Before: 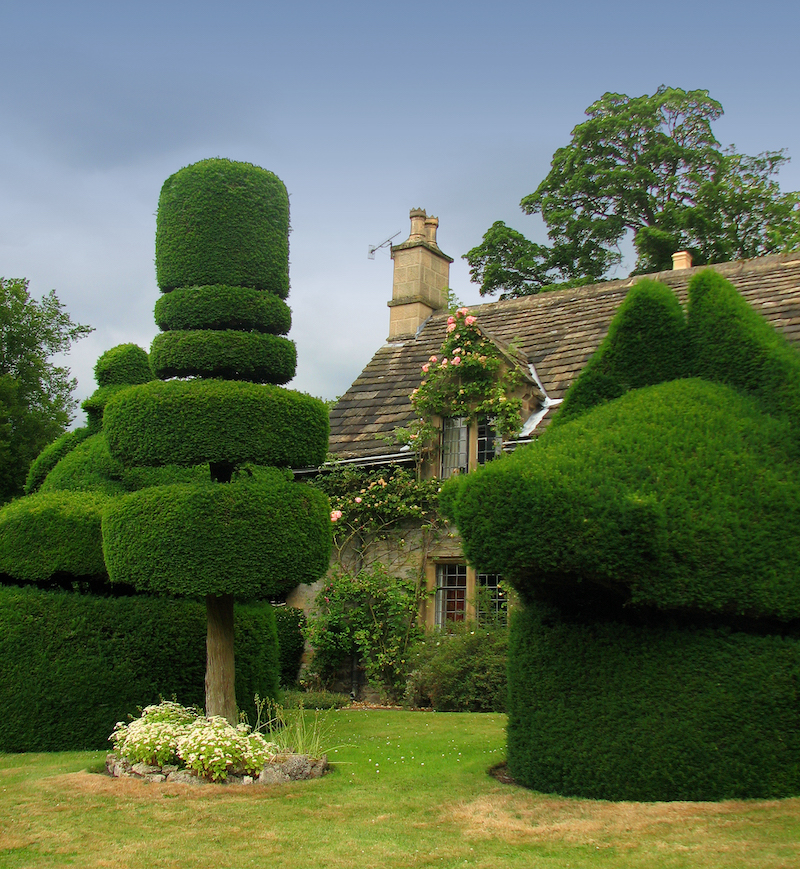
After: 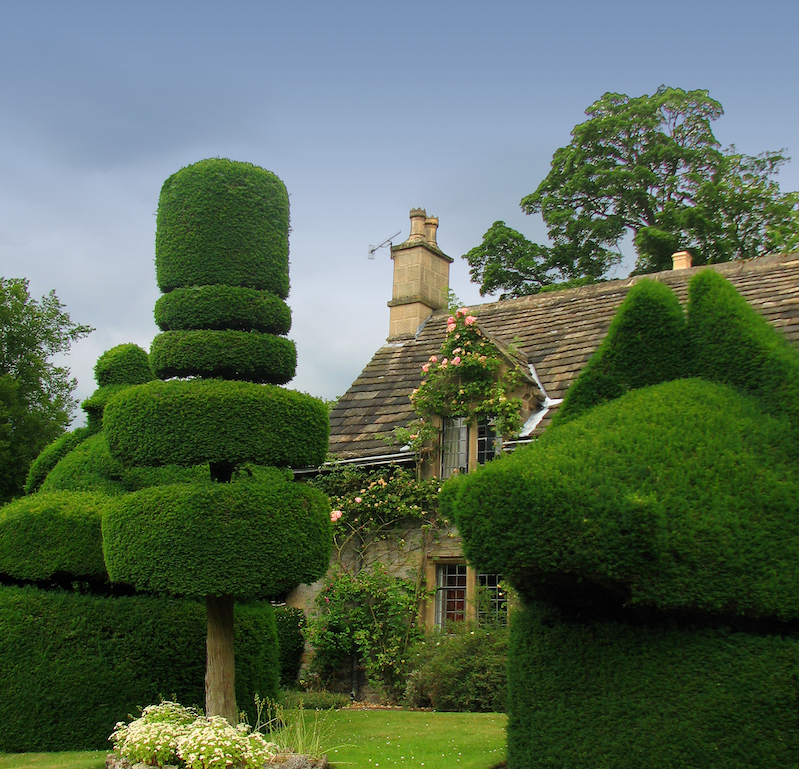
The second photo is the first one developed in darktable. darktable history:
crop and rotate: top 0%, bottom 11.49%
rotate and perspective: crop left 0, crop top 0
